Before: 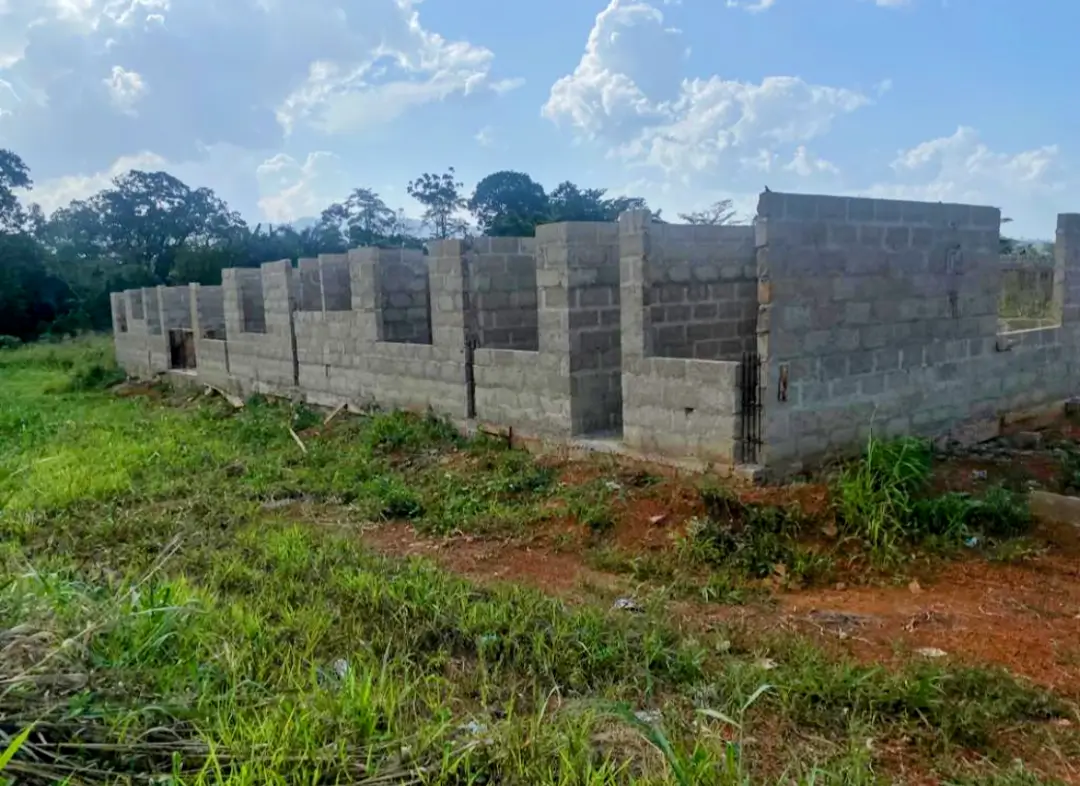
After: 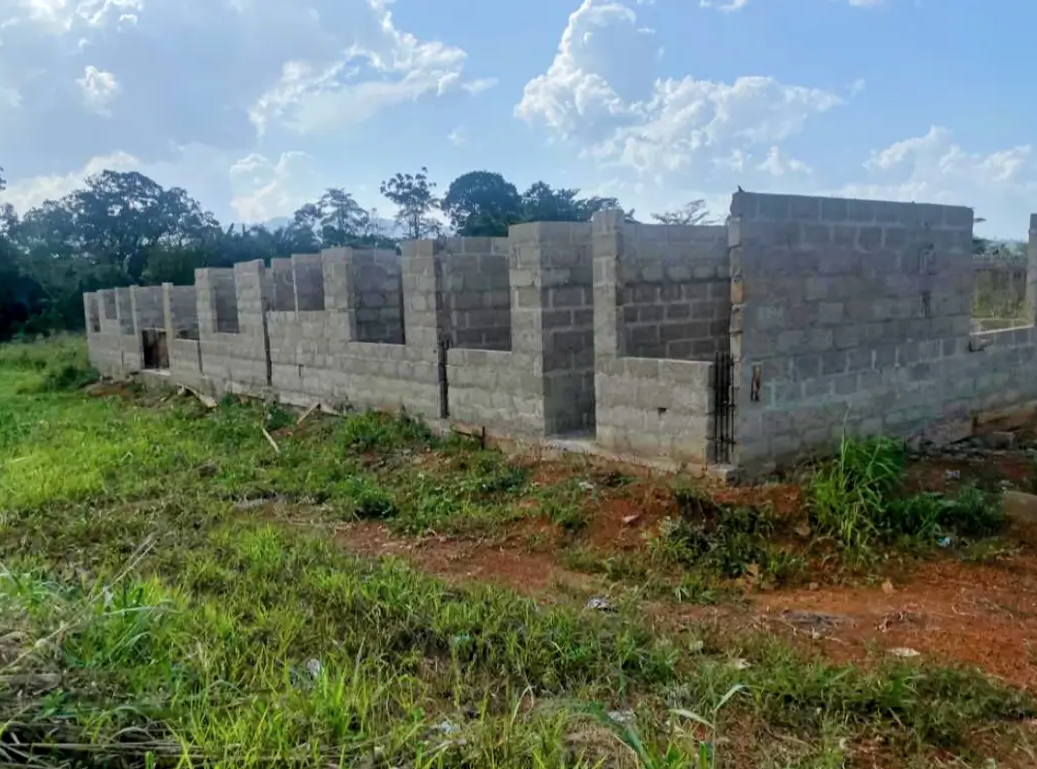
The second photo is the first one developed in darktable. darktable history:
crop and rotate: left 2.629%, right 1.302%, bottom 2.057%
levels: levels [0, 0.492, 0.984]
contrast brightness saturation: saturation -0.066
